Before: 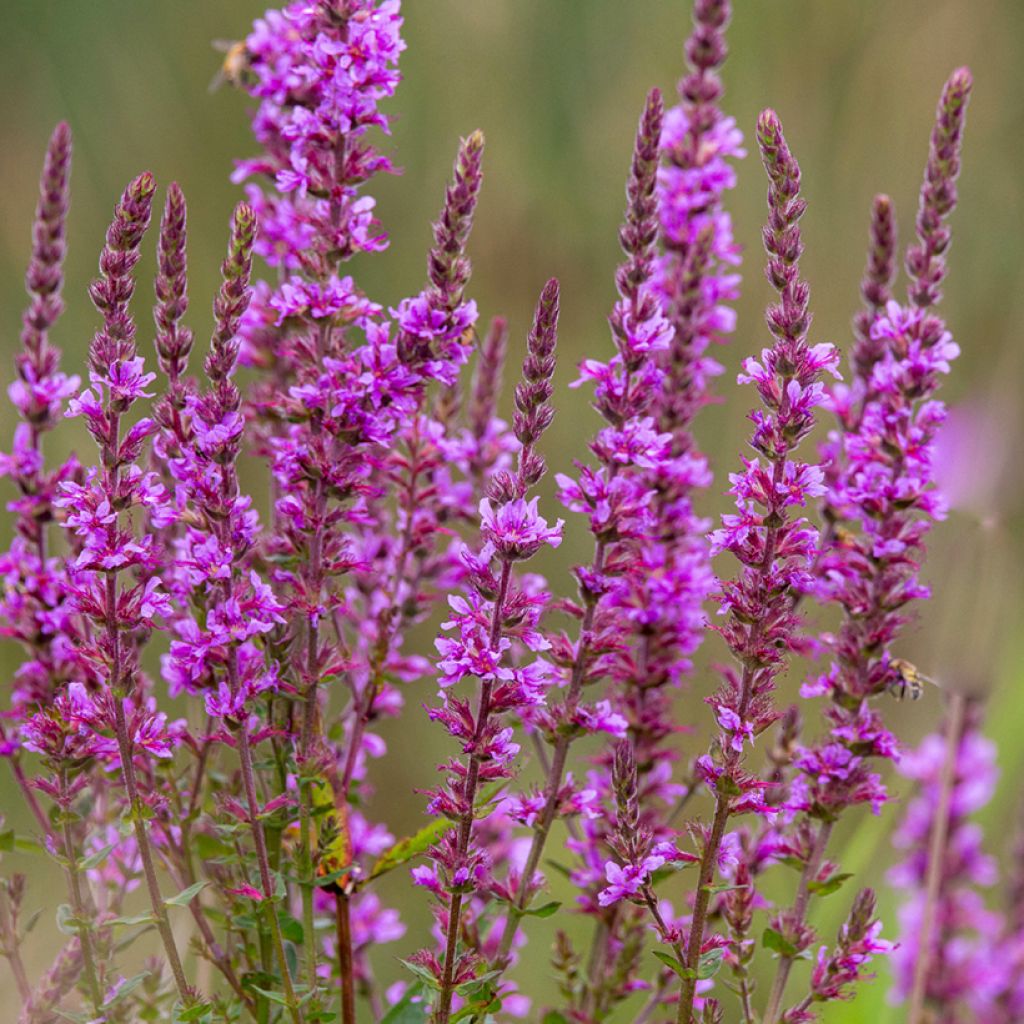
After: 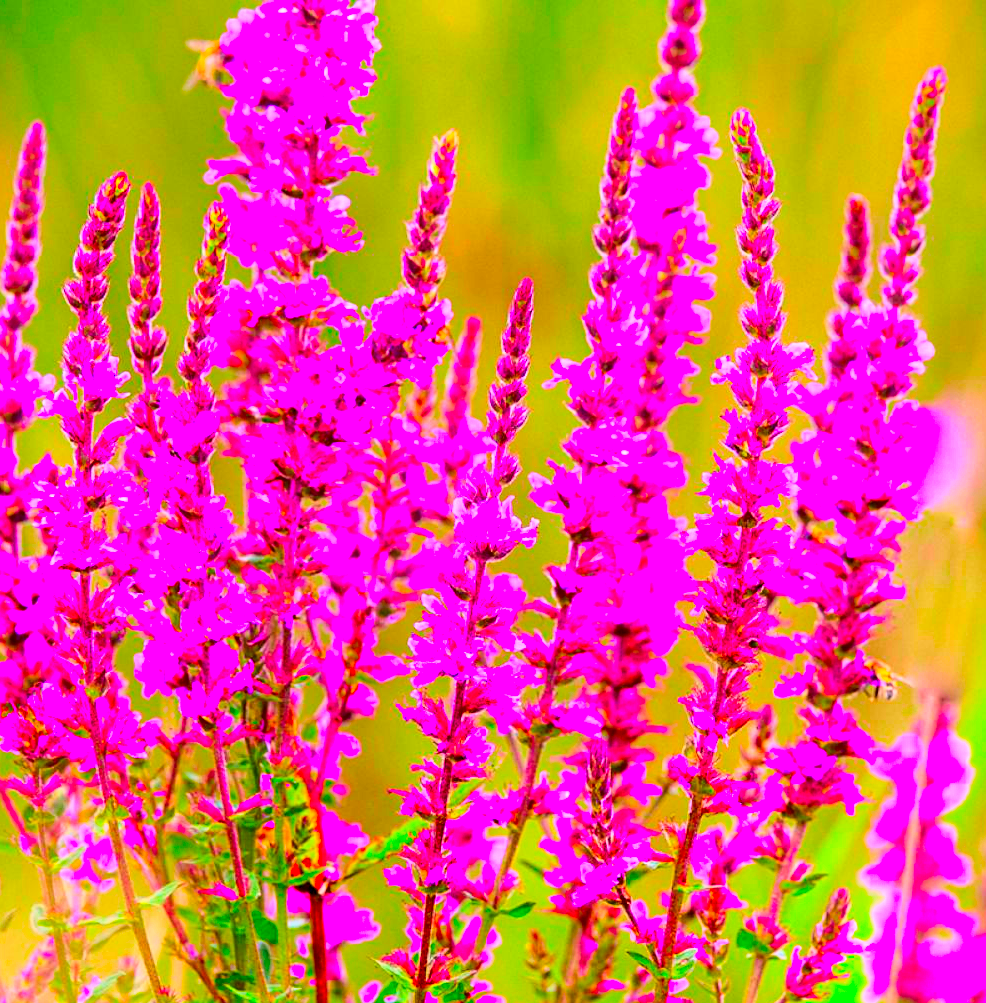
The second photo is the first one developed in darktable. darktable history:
crop and rotate: left 2.609%, right 1.057%, bottom 2.03%
base curve: curves: ch0 [(0, 0) (0.018, 0.026) (0.143, 0.37) (0.33, 0.731) (0.458, 0.853) (0.735, 0.965) (0.905, 0.986) (1, 1)], exposure shift 0.01
color correction: highlights b* -0.01, saturation 2.96
sharpen: amount 0.212
